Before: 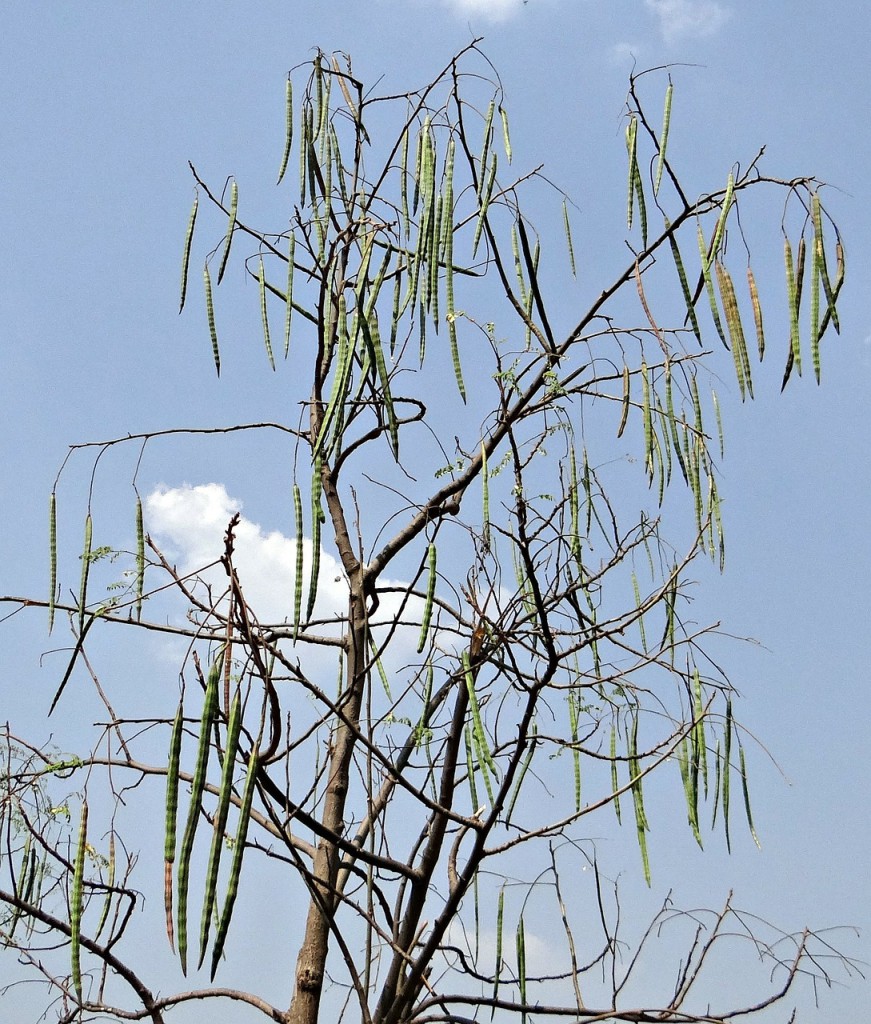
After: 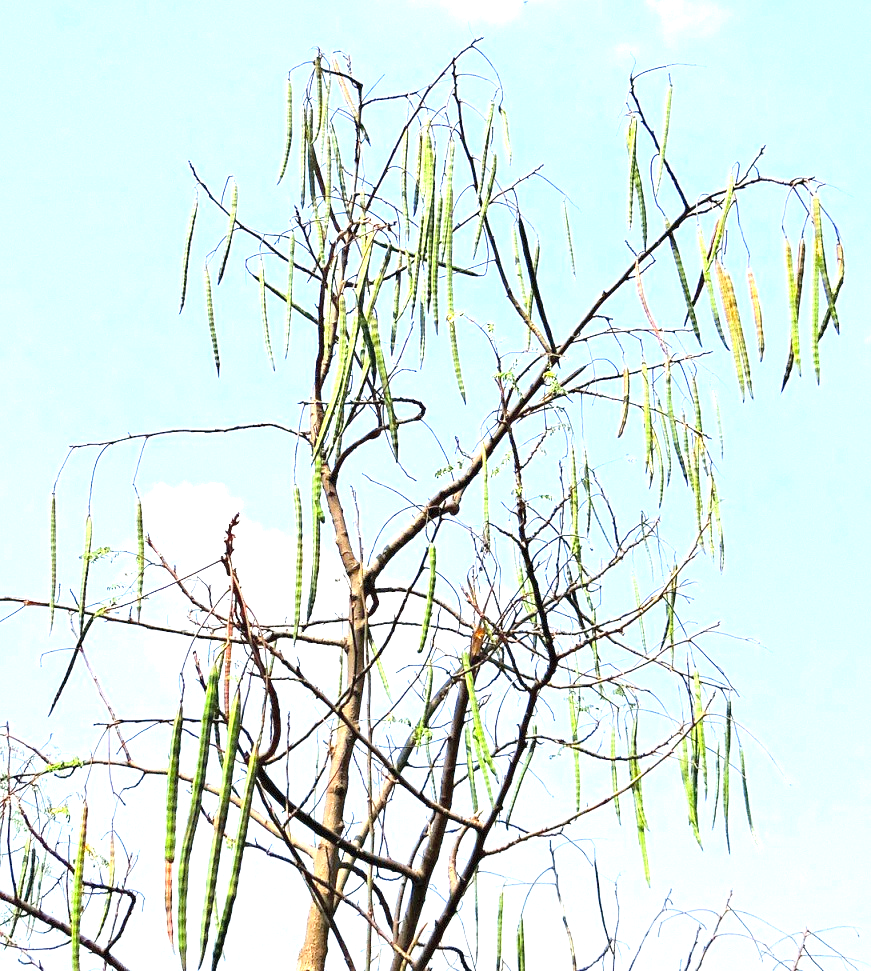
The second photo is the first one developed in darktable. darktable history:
exposure: exposure 1.5 EV, compensate highlight preservation false
crop and rotate: top 0%, bottom 5.097%
contrast brightness saturation: contrast 0.07, brightness 0.18, saturation 0.4
